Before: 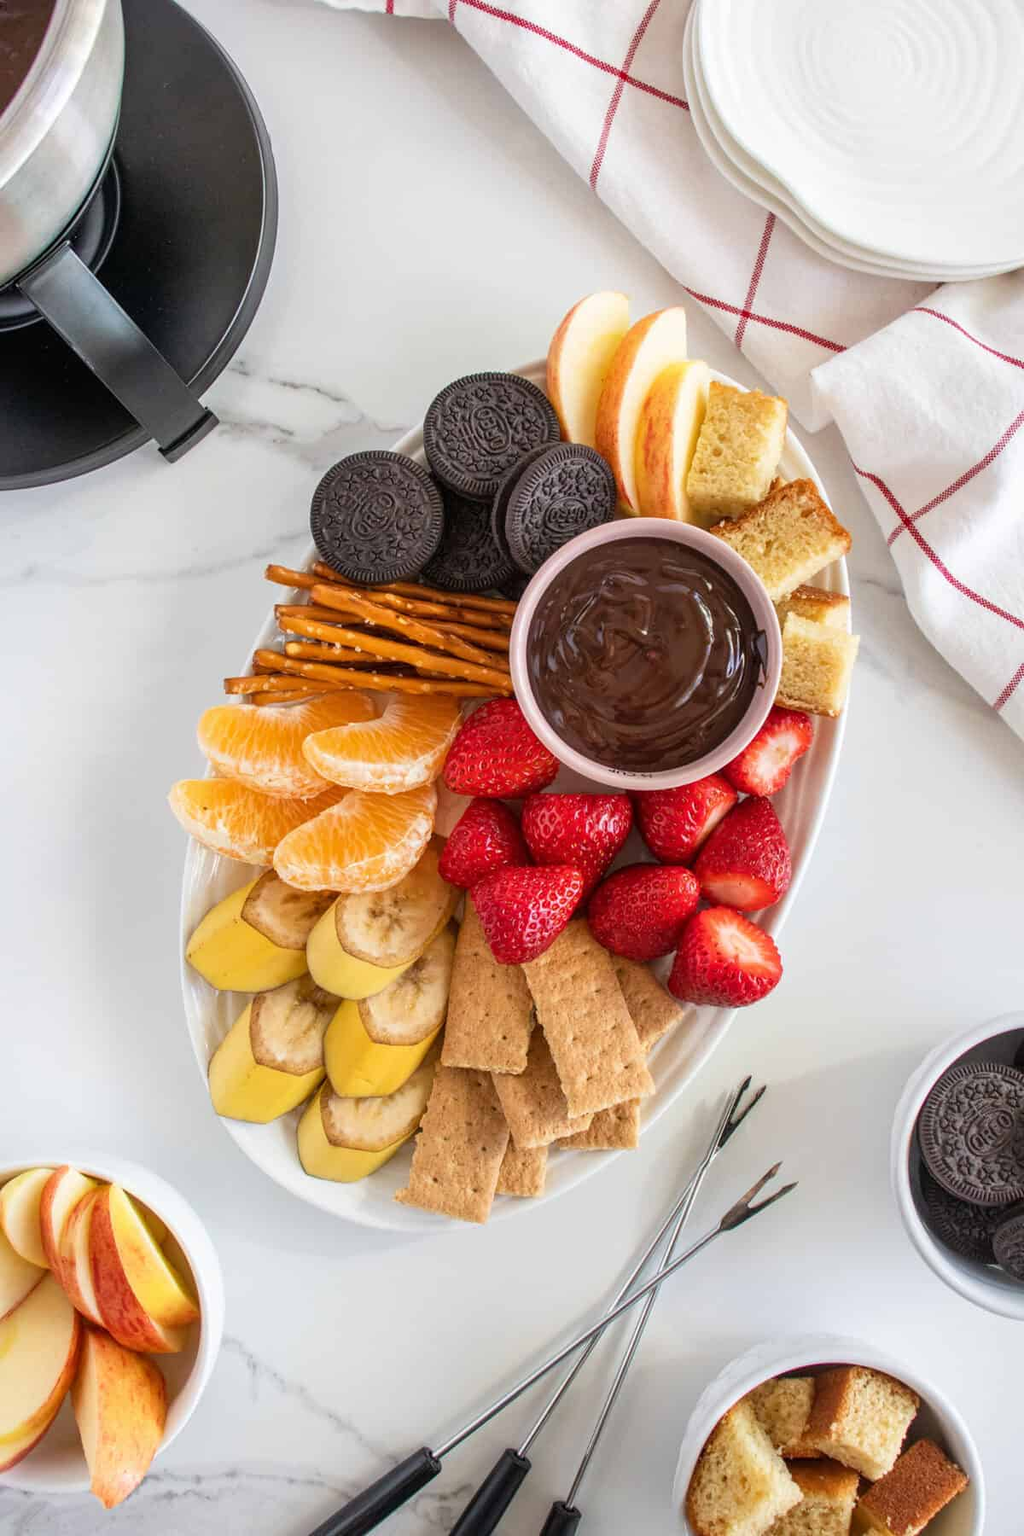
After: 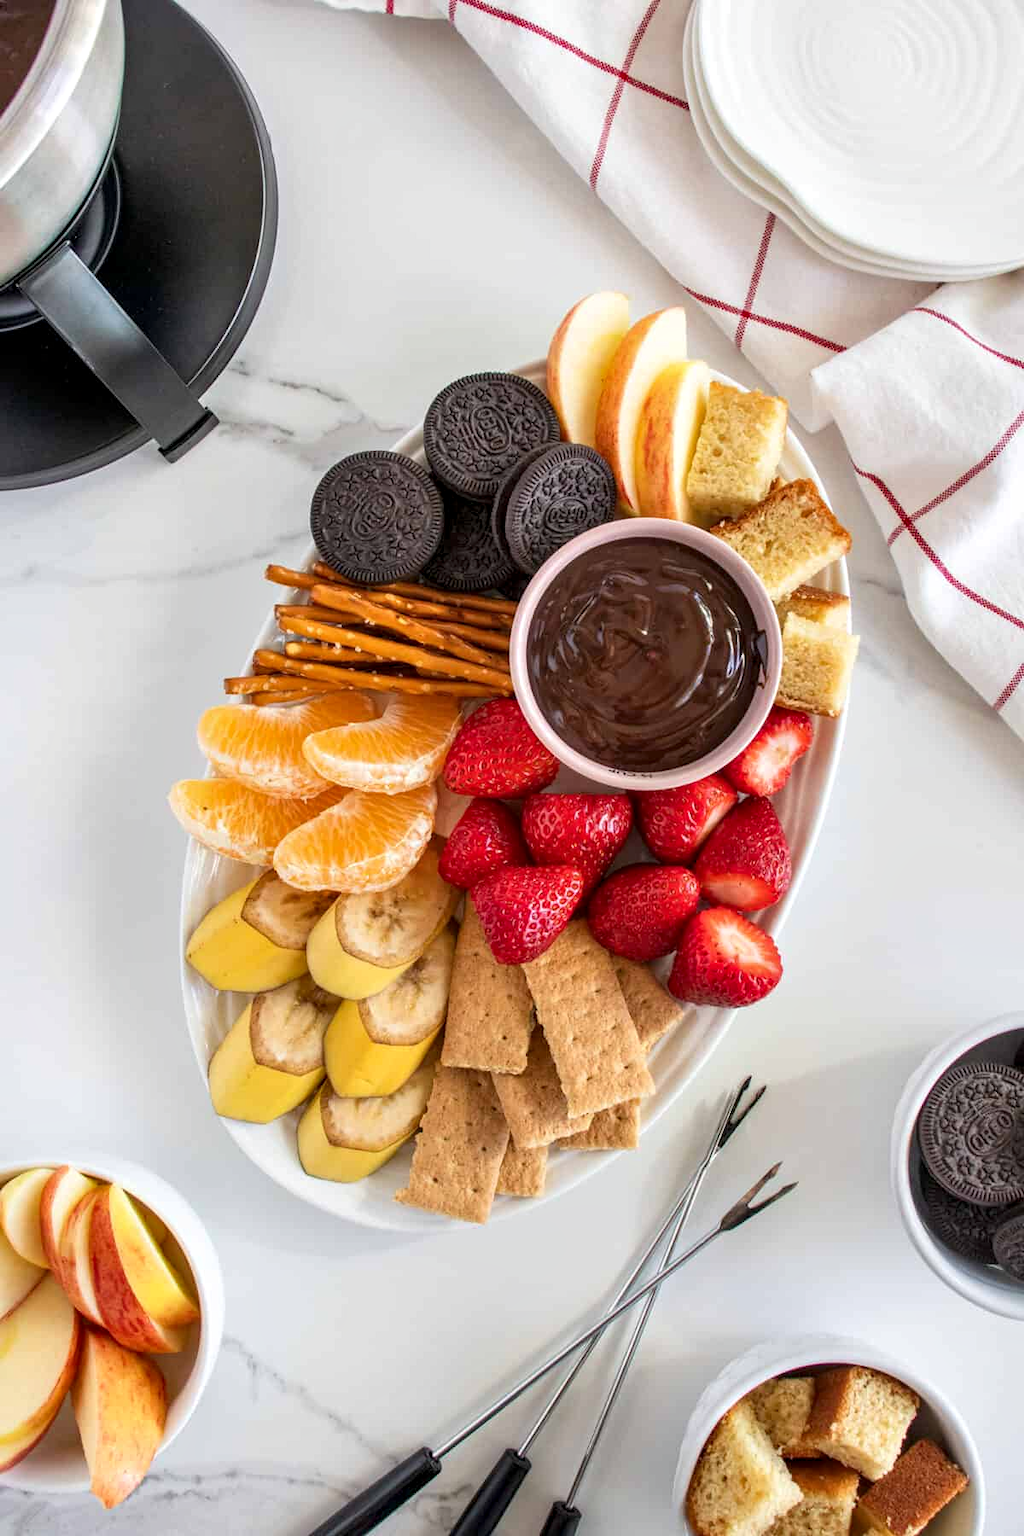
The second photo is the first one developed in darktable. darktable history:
contrast equalizer: octaves 7, y [[0.6 ×6], [0.55 ×6], [0 ×6], [0 ×6], [0 ×6]], mix 0.3
tone equalizer: on, module defaults
